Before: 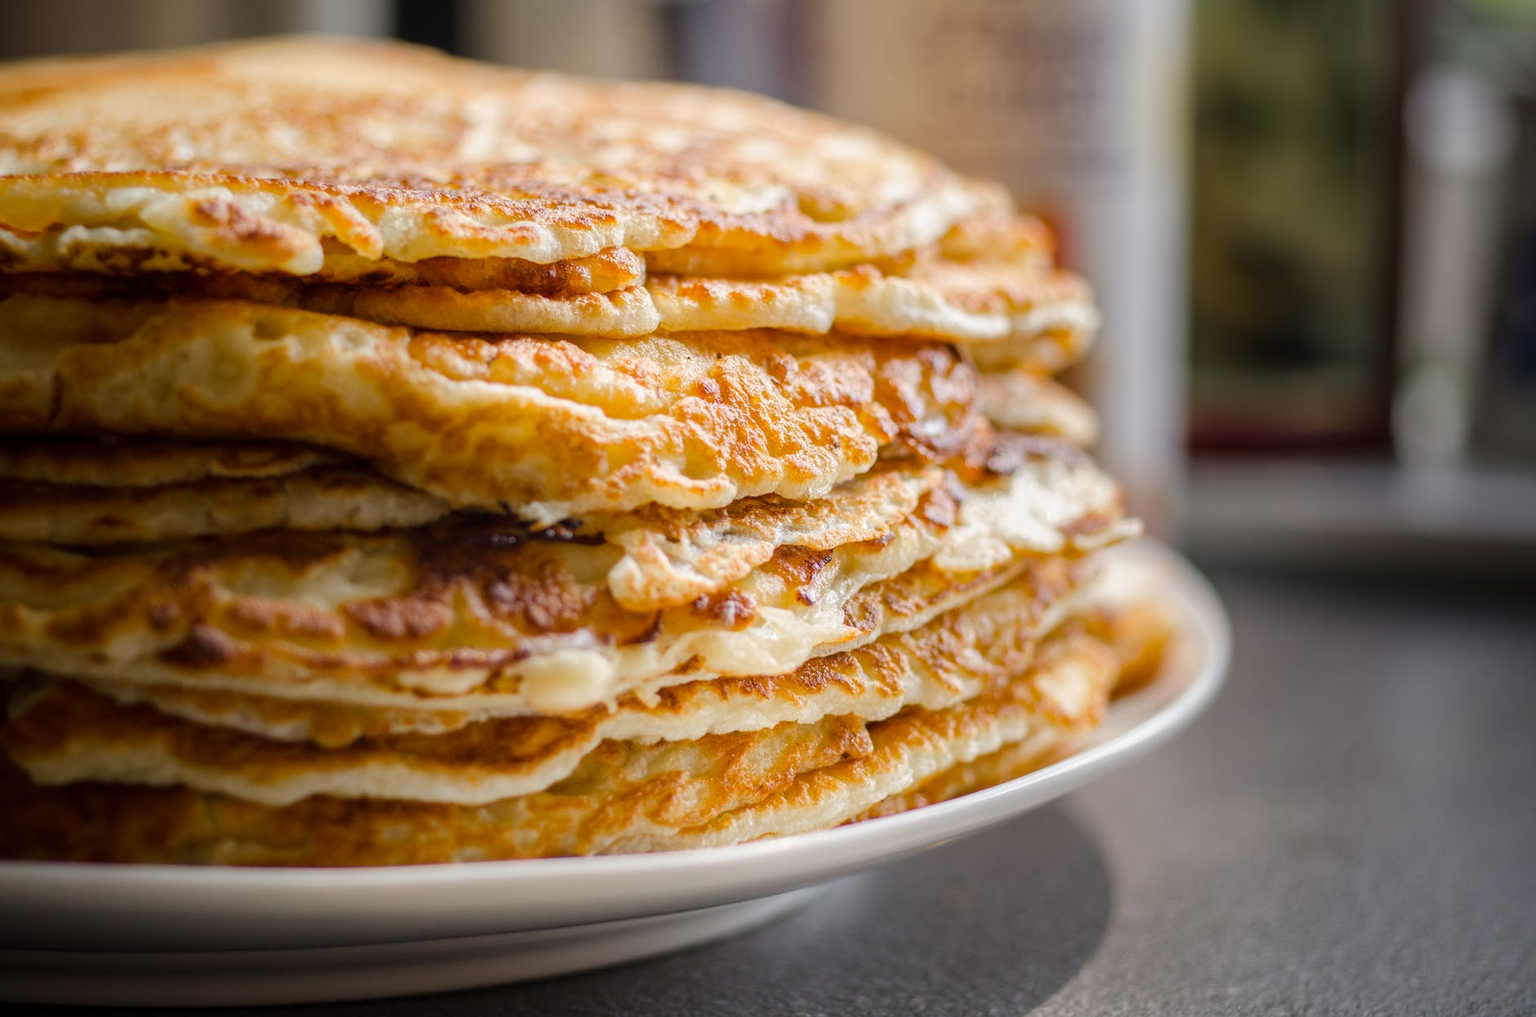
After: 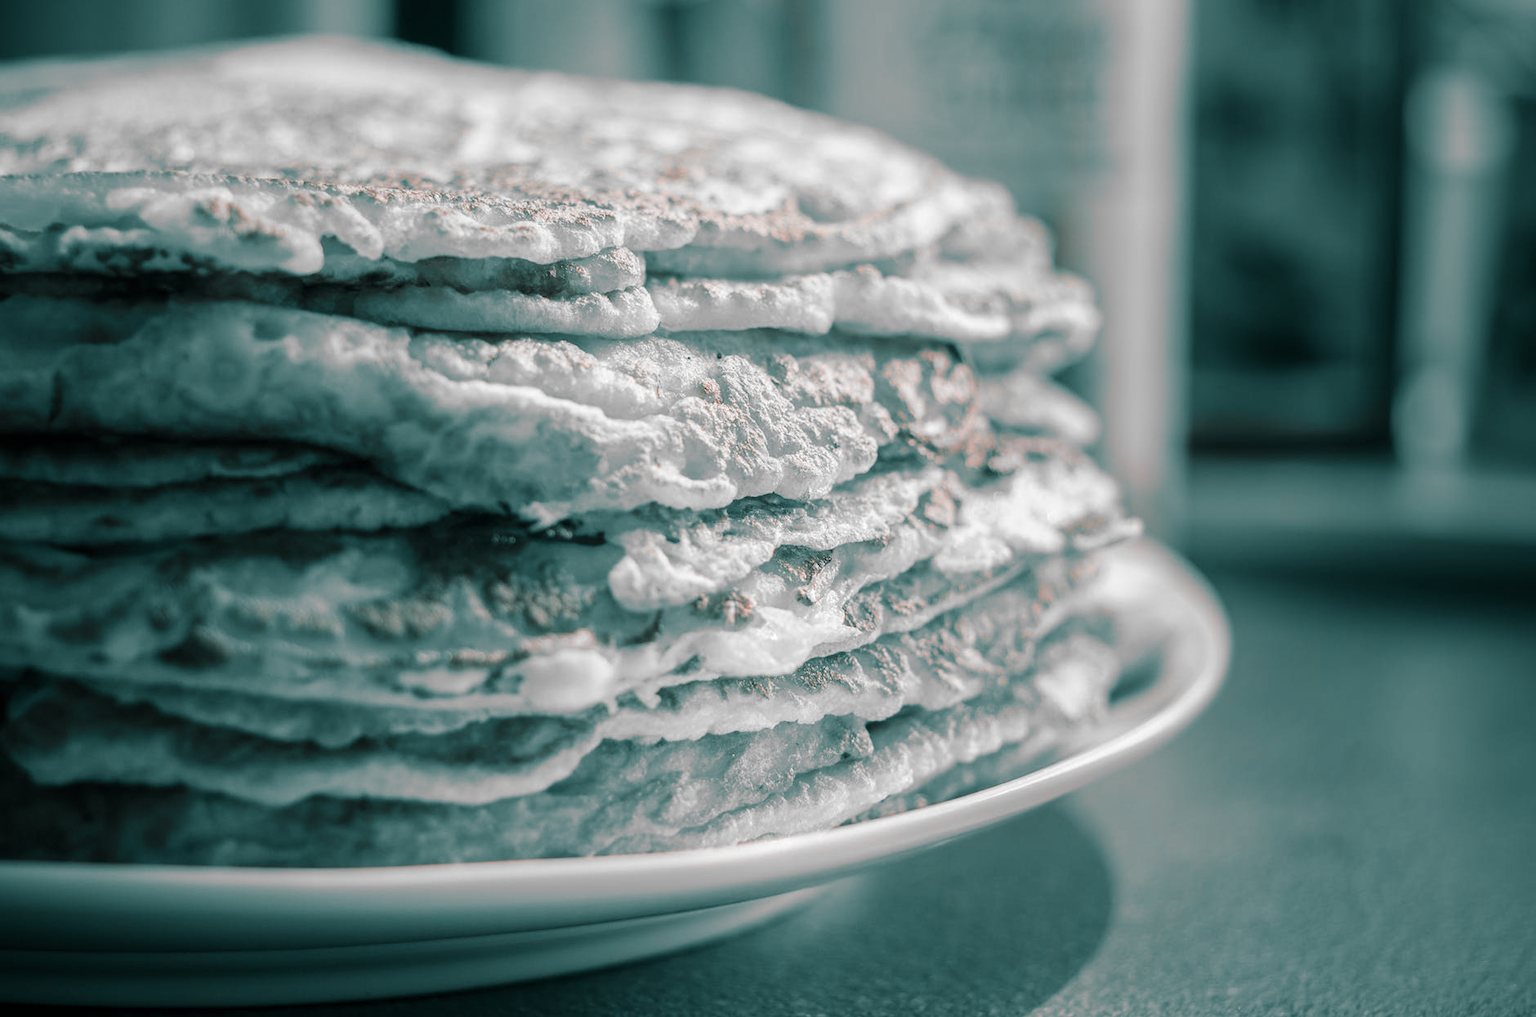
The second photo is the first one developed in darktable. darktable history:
tone equalizer: on, module defaults
split-toning: shadows › hue 183.6°, shadows › saturation 0.52, highlights › hue 0°, highlights › saturation 0
color zones: curves: ch1 [(0, 0.006) (0.094, 0.285) (0.171, 0.001) (0.429, 0.001) (0.571, 0.003) (0.714, 0.004) (0.857, 0.004) (1, 0.006)]
